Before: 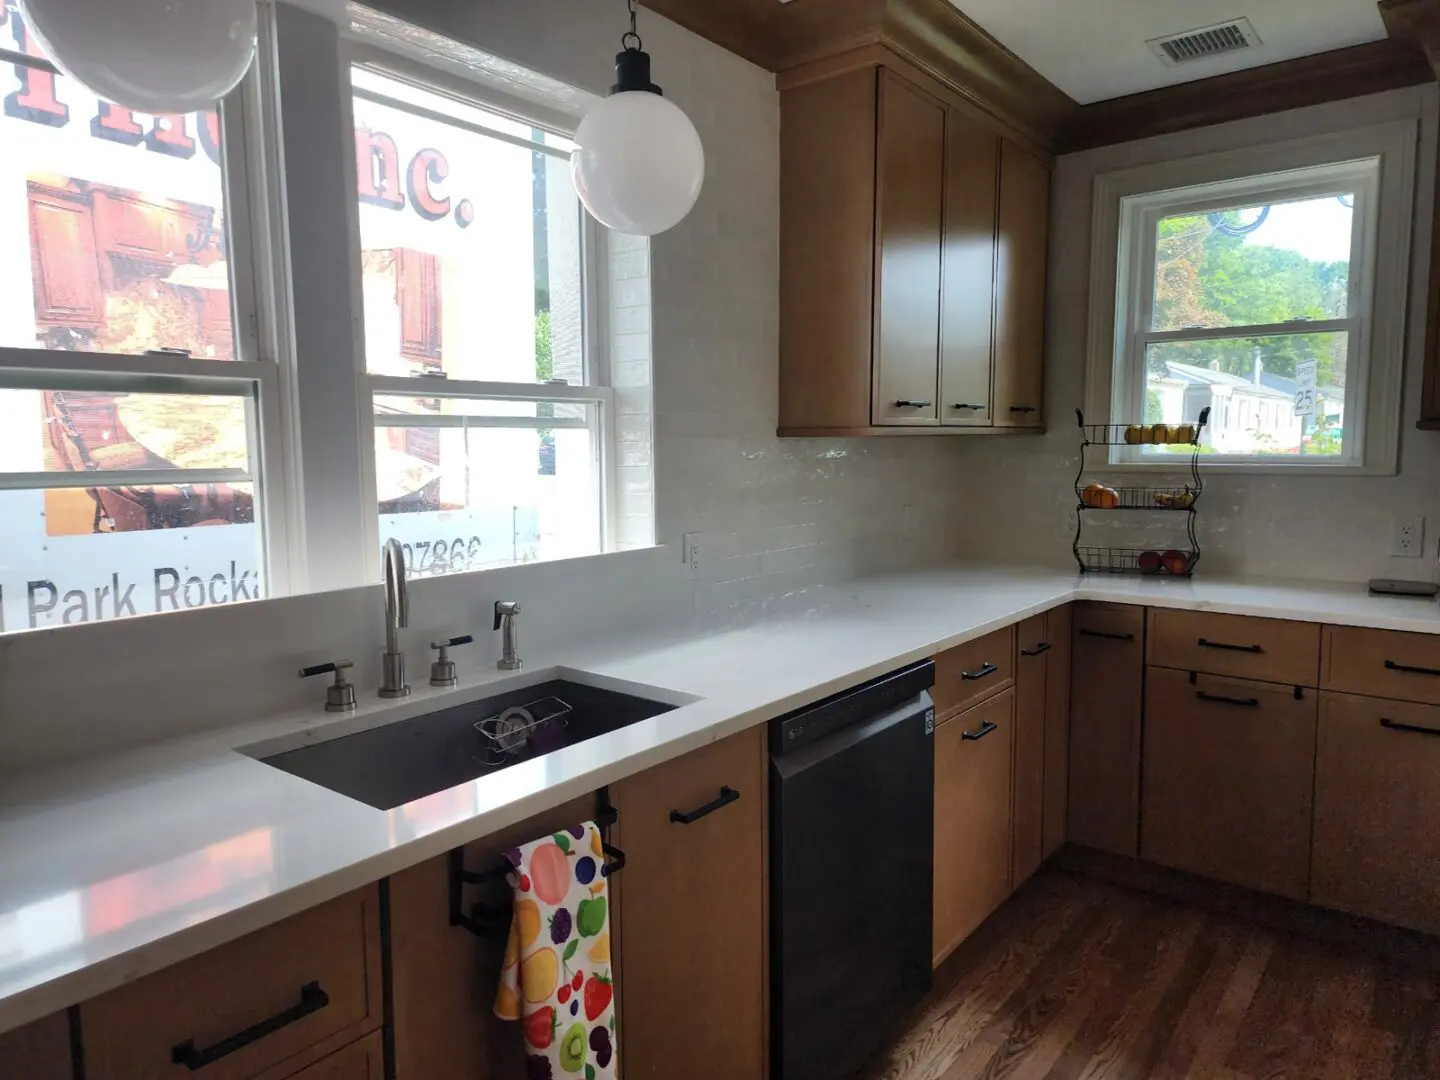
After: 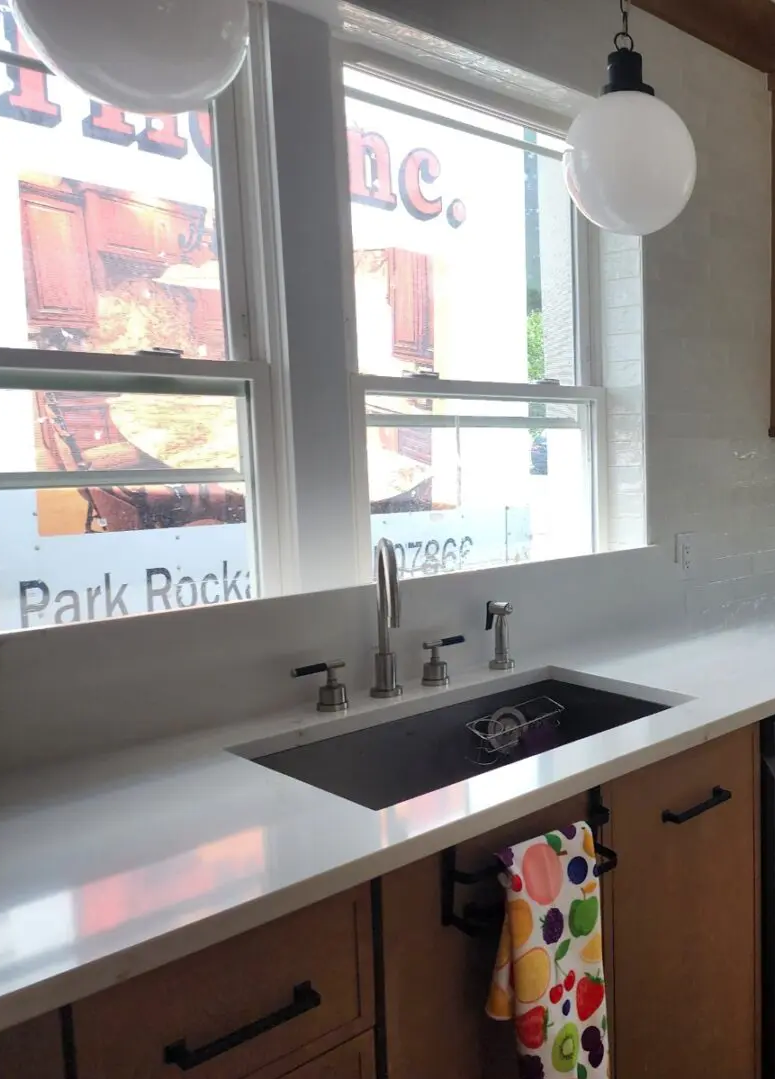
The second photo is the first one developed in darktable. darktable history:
crop: left 0.587%, right 45.588%, bottom 0.086%
vibrance: on, module defaults
